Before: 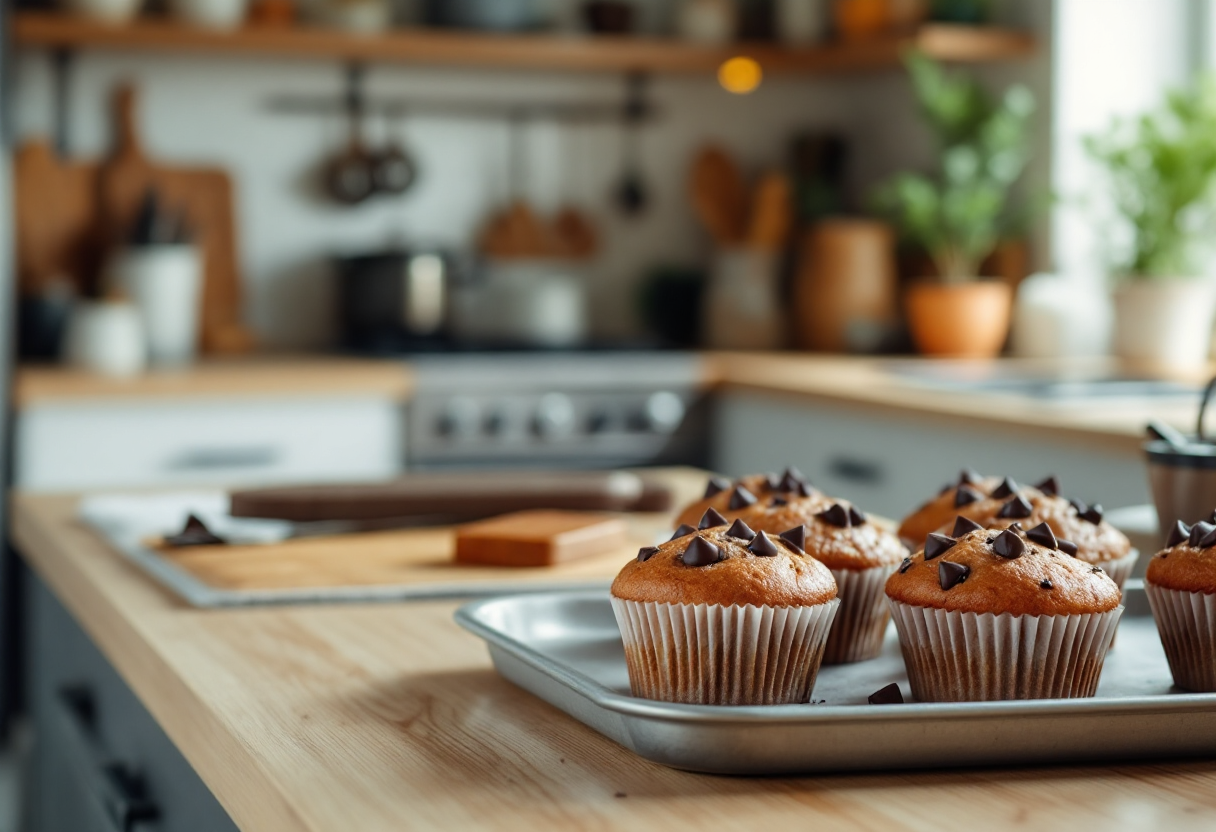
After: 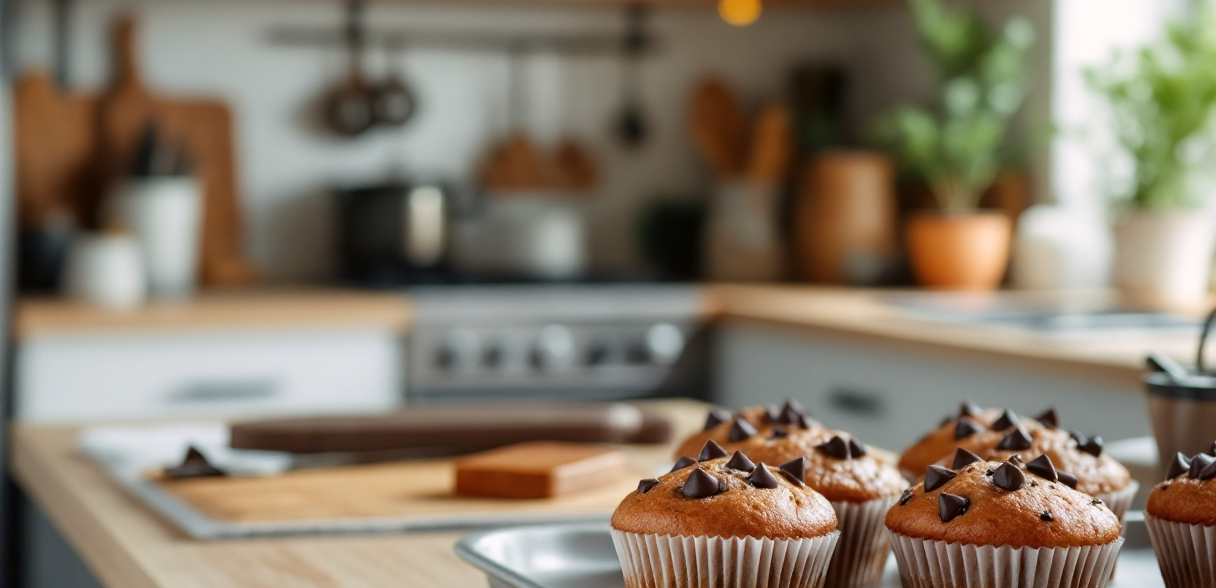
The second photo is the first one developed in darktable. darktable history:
color correction: highlights a* 3.12, highlights b* -1.55, shadows a* -0.101, shadows b* 2.52, saturation 0.98
crop and rotate: top 8.293%, bottom 20.996%
